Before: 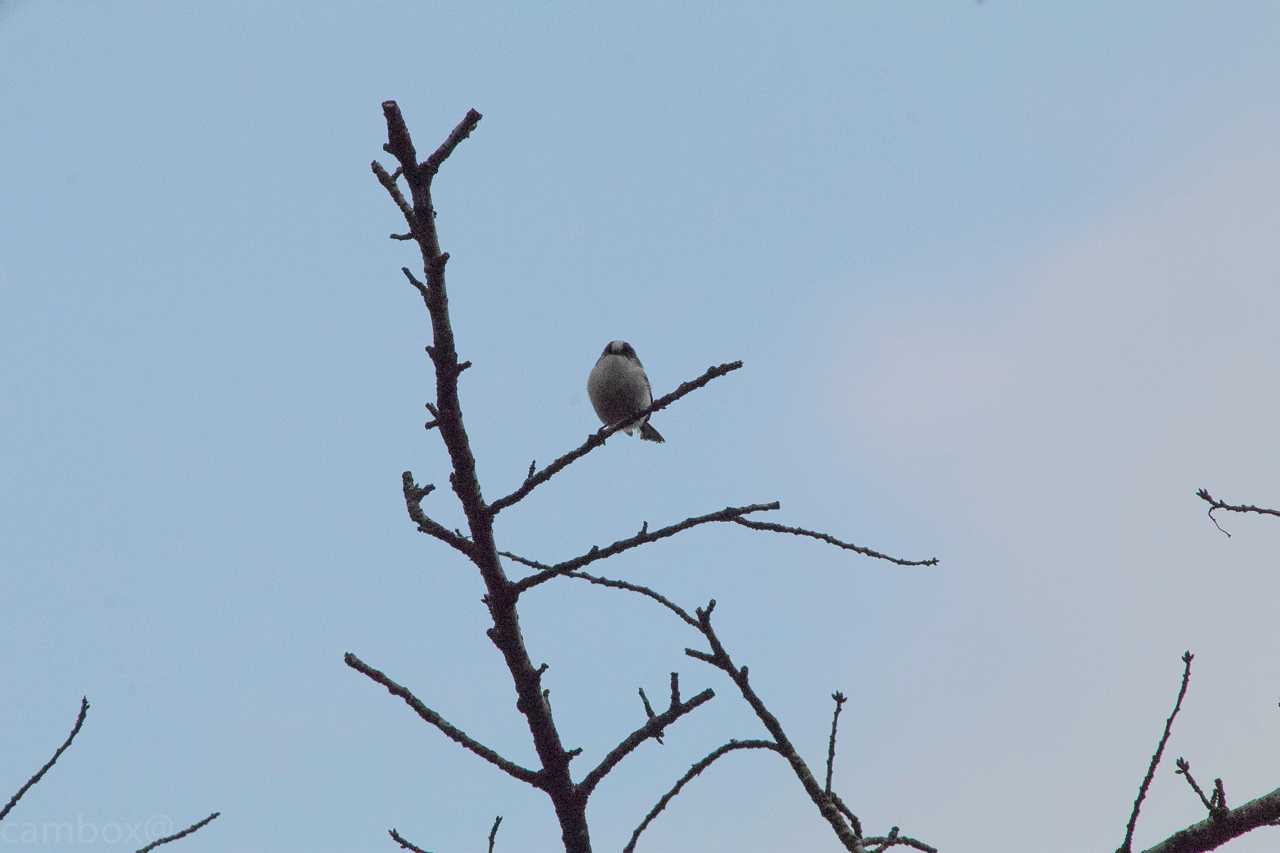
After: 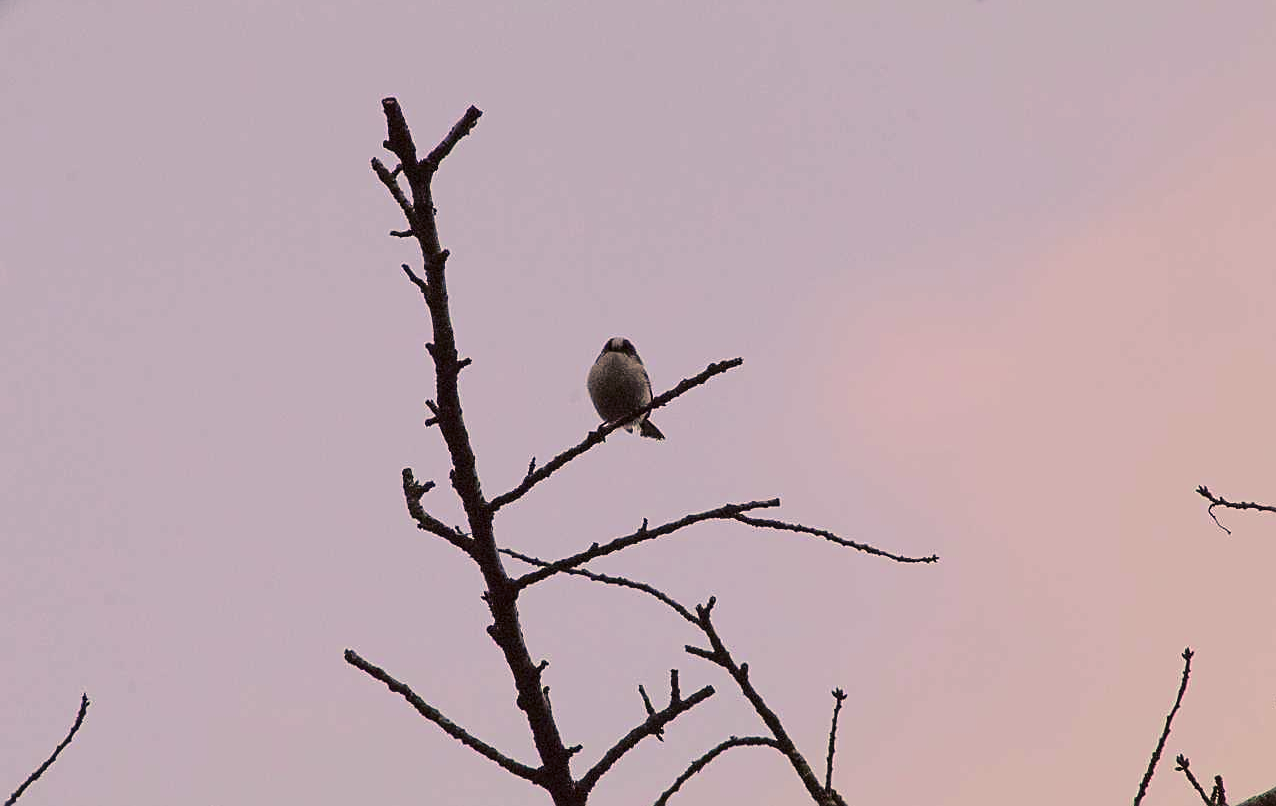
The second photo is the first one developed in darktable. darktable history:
crop: top 0.448%, right 0.264%, bottom 5.045%
exposure: exposure -0.064 EV, compensate highlight preservation false
color correction: highlights a* 17.94, highlights b* 35.39, shadows a* 1.48, shadows b* 6.42, saturation 1.01
white balance: red 0.926, green 1.003, blue 1.133
base curve: curves: ch0 [(0, 0) (0.073, 0.04) (0.157, 0.139) (0.492, 0.492) (0.758, 0.758) (1, 1)], preserve colors none
sharpen: on, module defaults
